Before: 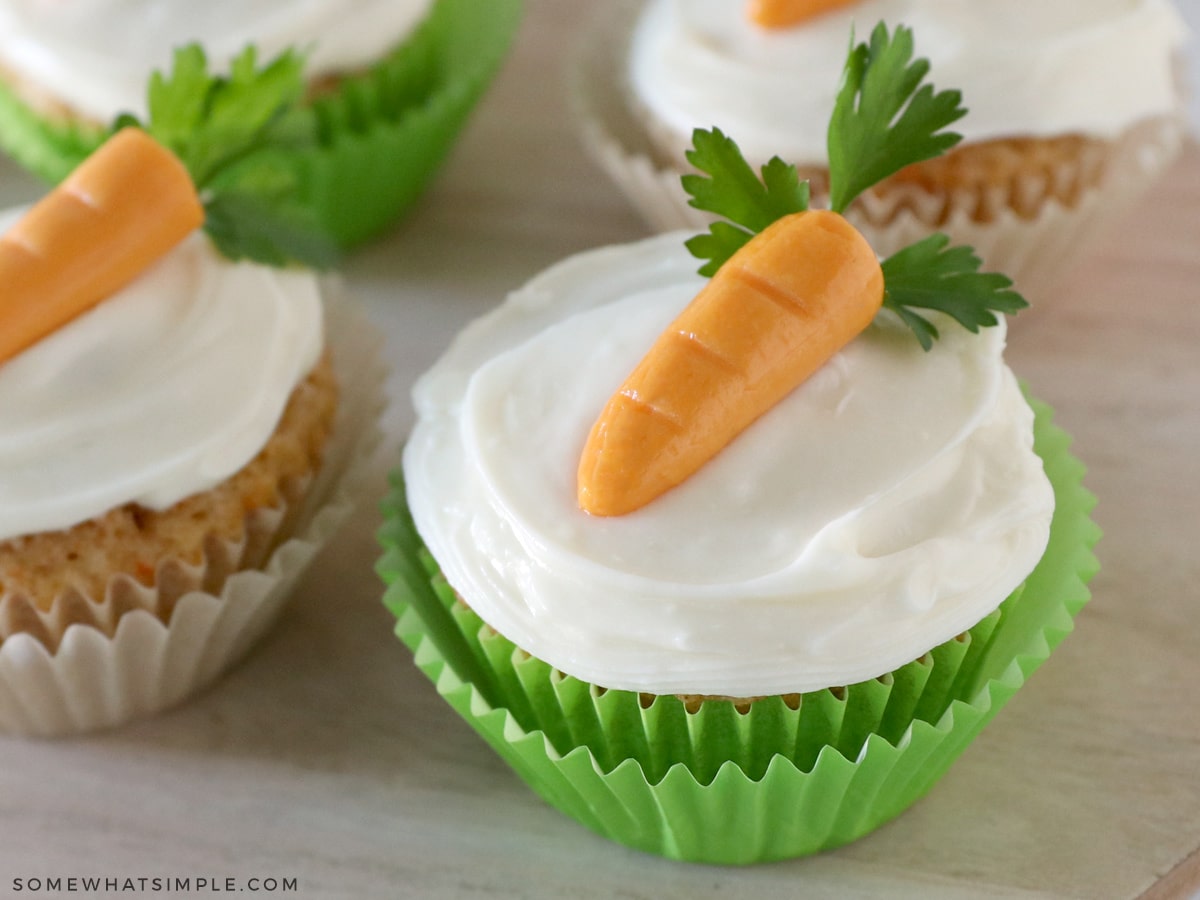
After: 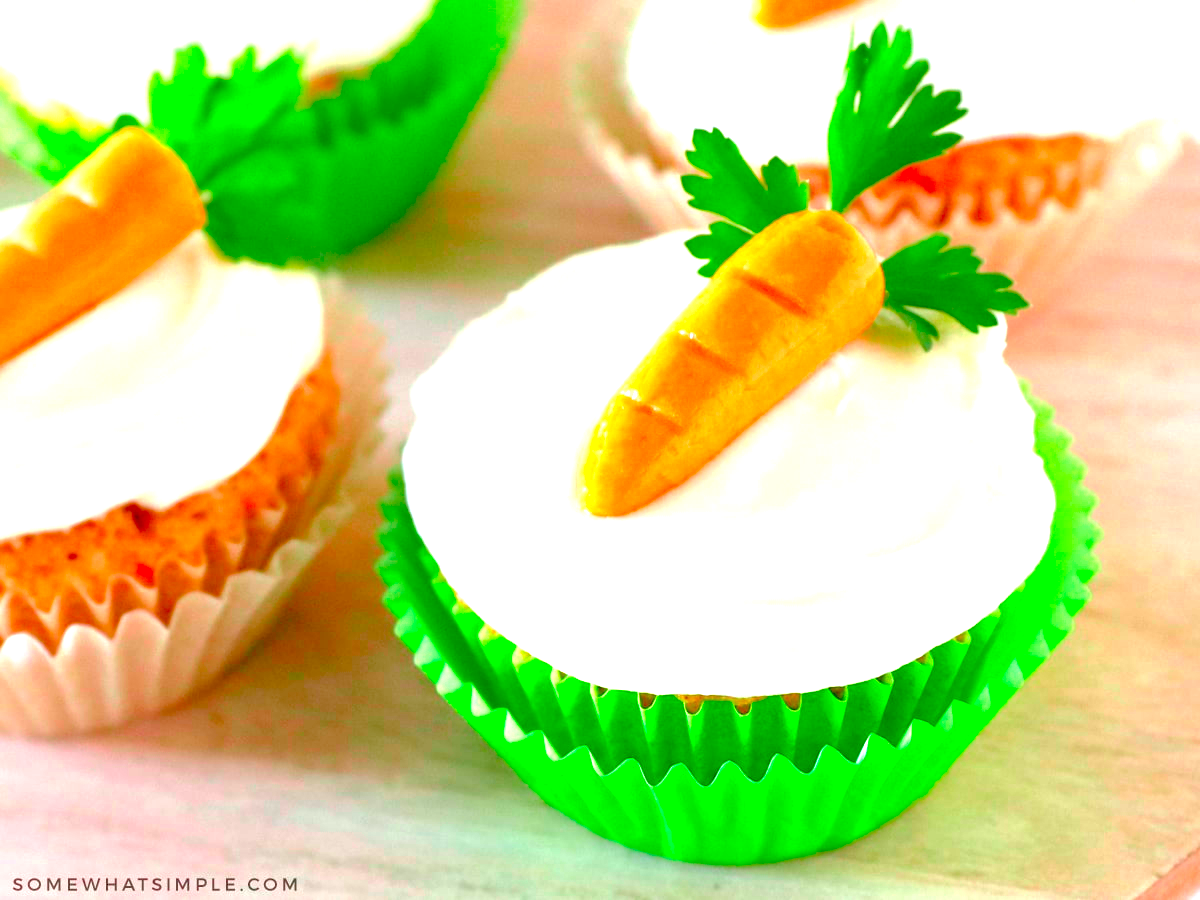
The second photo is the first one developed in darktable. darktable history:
tone curve: curves: ch0 [(0, 0) (0.045, 0.074) (0.883, 0.858) (1, 1)]; ch1 [(0, 0) (0.149, 0.074) (0.379, 0.327) (0.427, 0.401) (0.489, 0.479) (0.505, 0.515) (0.537, 0.573) (0.563, 0.599) (1, 1)]; ch2 [(0, 0) (0.307, 0.298) (0.388, 0.375) (0.443, 0.456) (0.485, 0.492) (1, 1)], color space Lab, independent channels, preserve colors none
exposure: black level correction 0.009, exposure 1.425 EV, compensate highlight preservation false
color correction: saturation 1.8
color balance rgb: perceptual saturation grading › global saturation 20%, perceptual saturation grading › highlights -25%, perceptual saturation grading › shadows 25%
